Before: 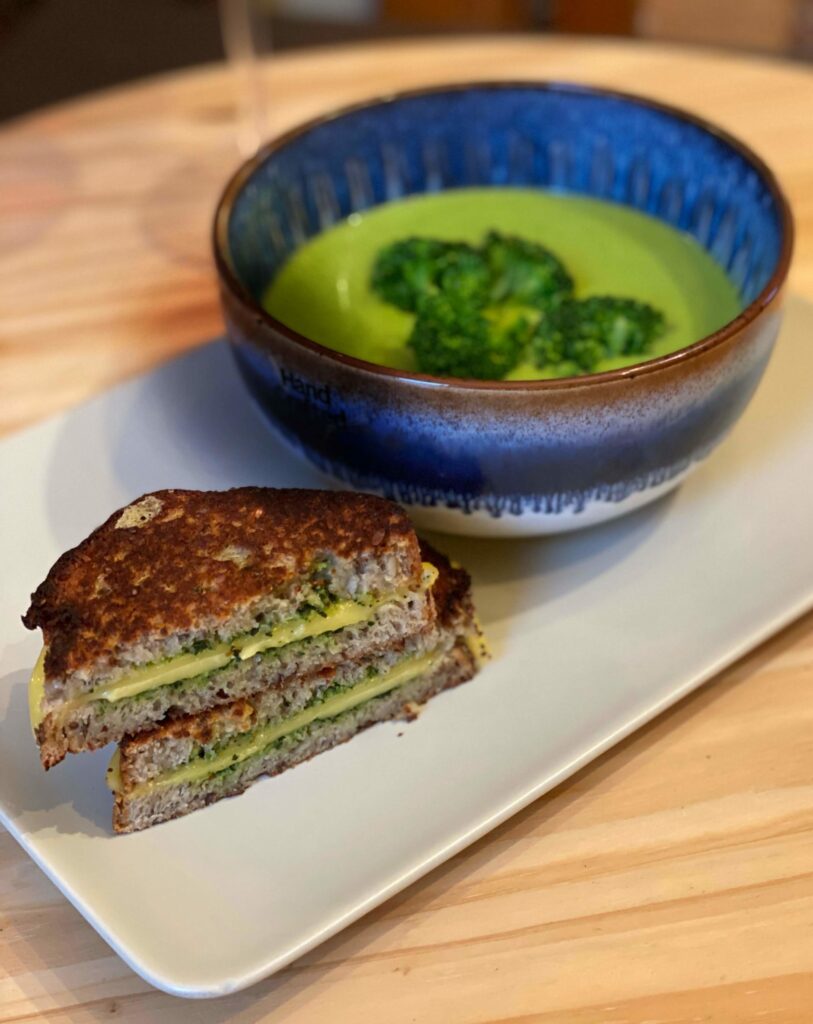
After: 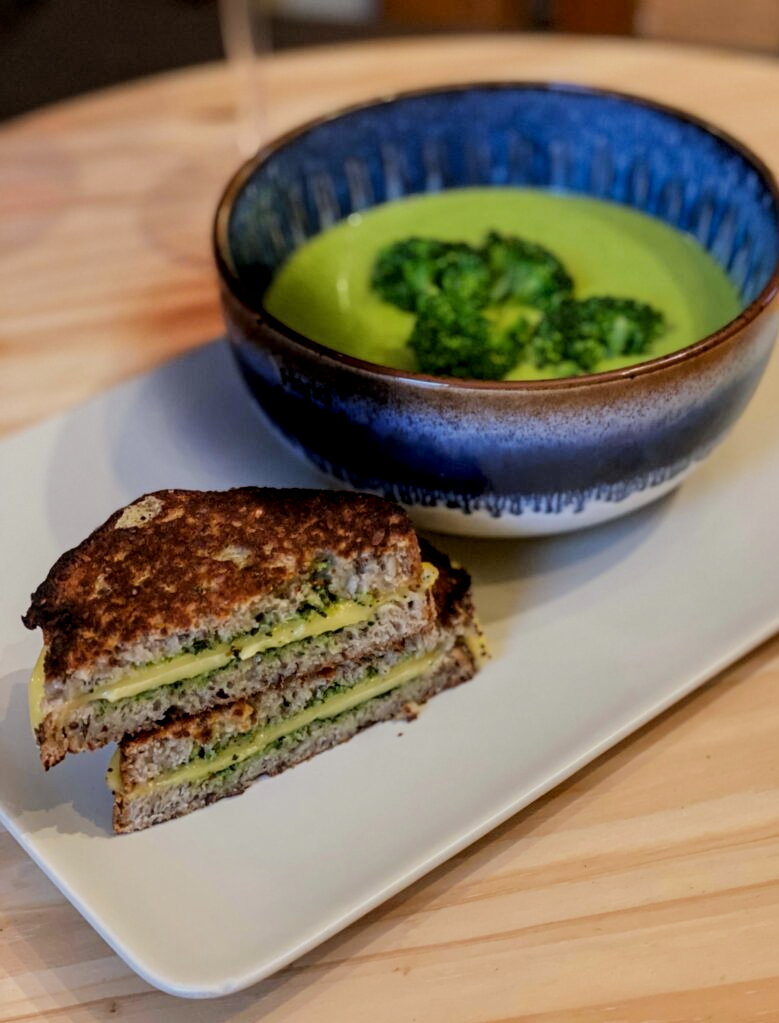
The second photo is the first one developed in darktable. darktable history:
white balance: red 1.004, blue 1.024
filmic rgb: black relative exposure -7.32 EV, white relative exposure 5.09 EV, hardness 3.2
local contrast: detail 130%
crop: right 4.126%, bottom 0.031%
